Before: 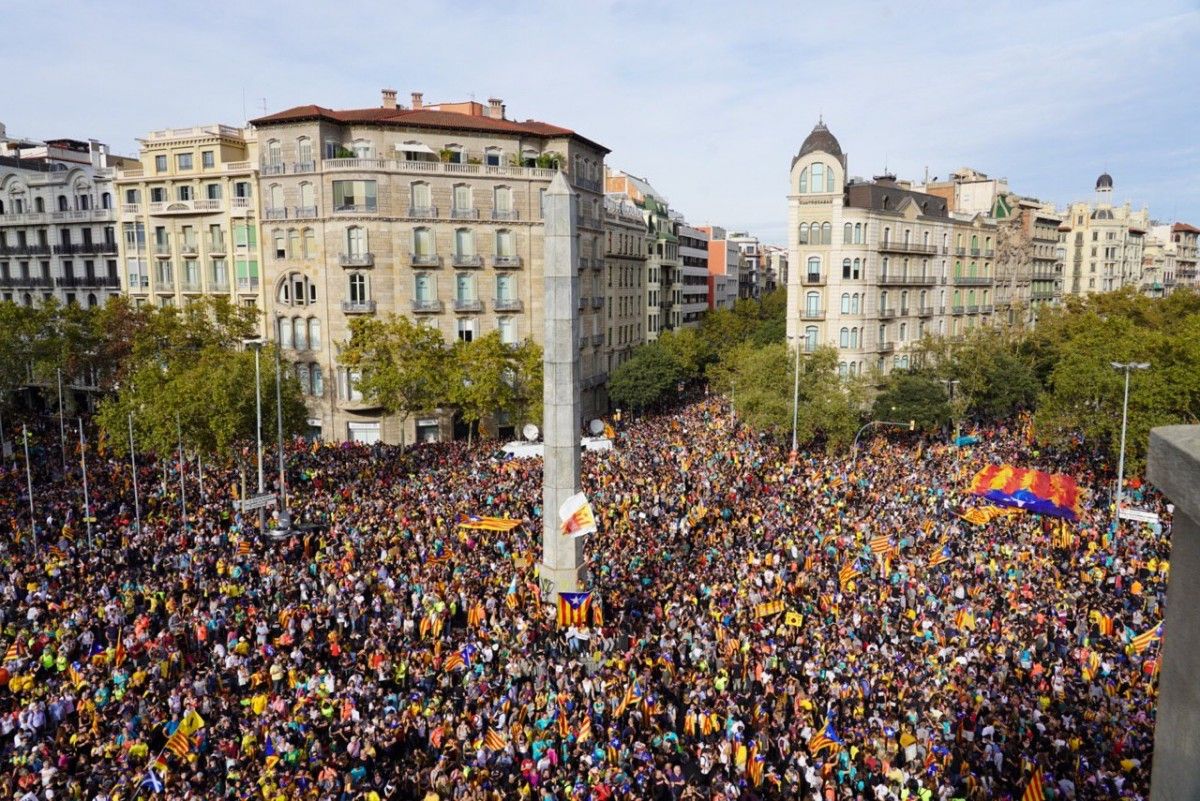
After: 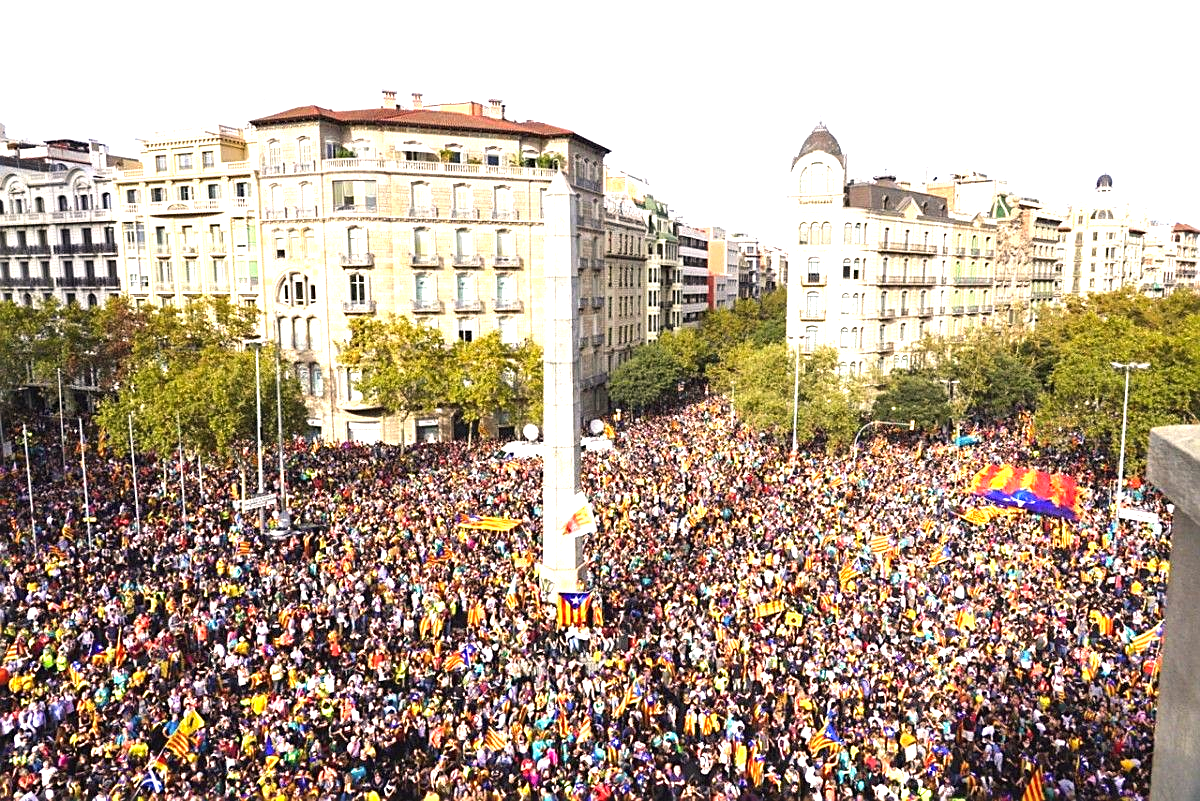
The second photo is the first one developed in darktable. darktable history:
sharpen: on, module defaults
exposure: black level correction -0.002, exposure 1.35 EV, compensate highlight preservation false
color correction: highlights a* 3.84, highlights b* 5.07
